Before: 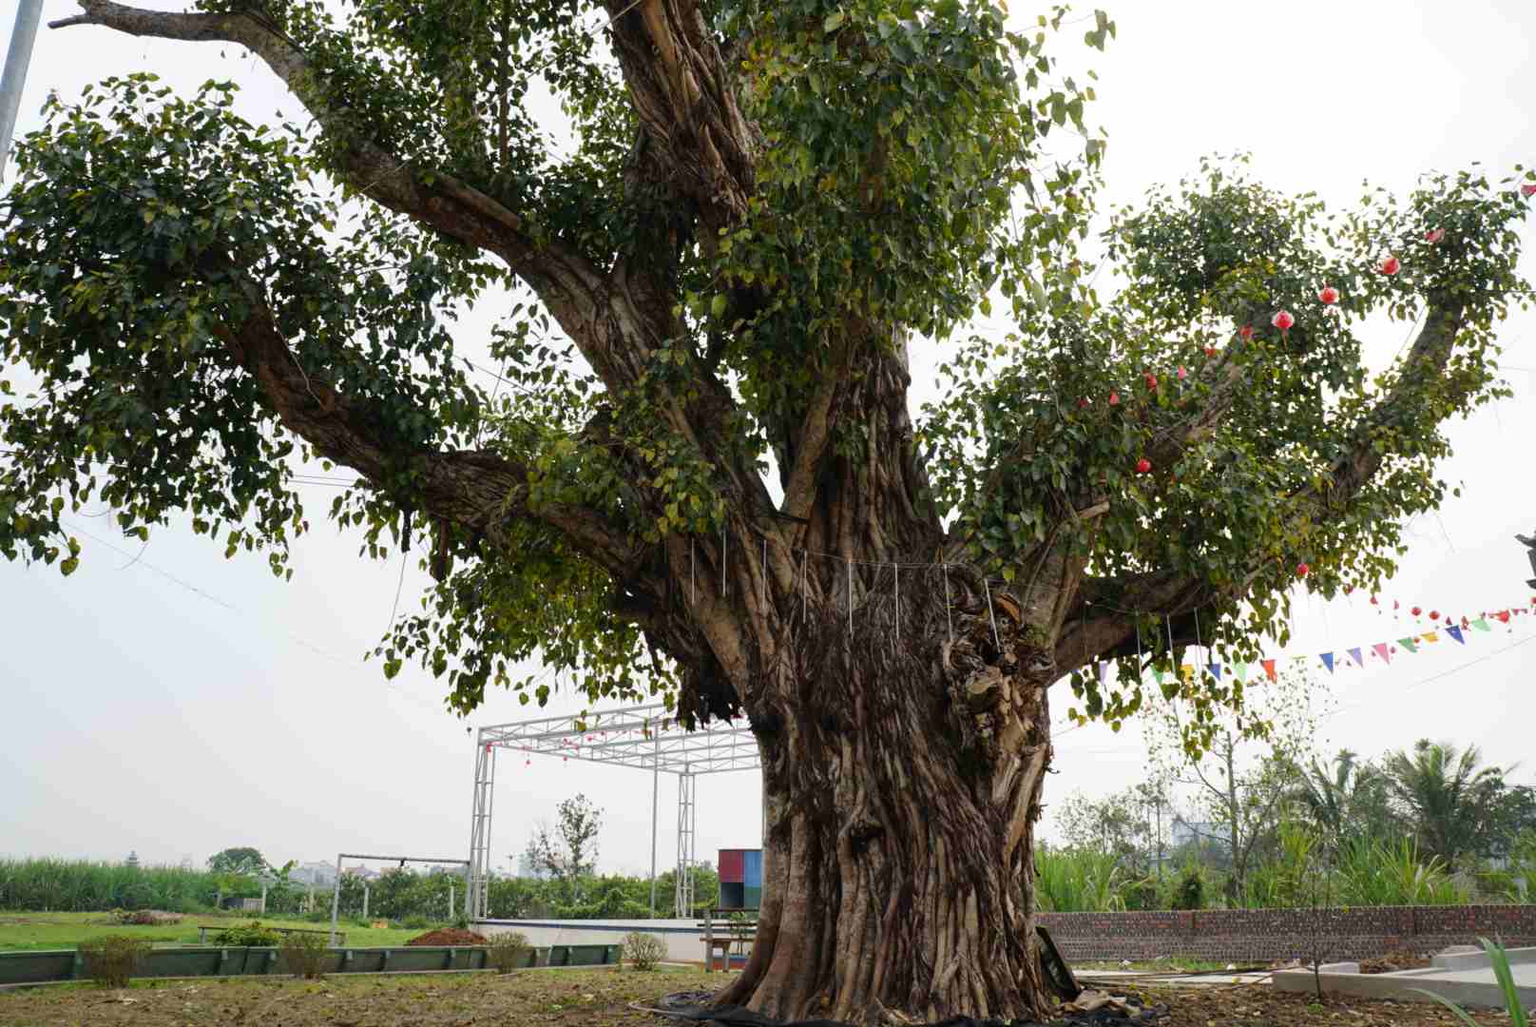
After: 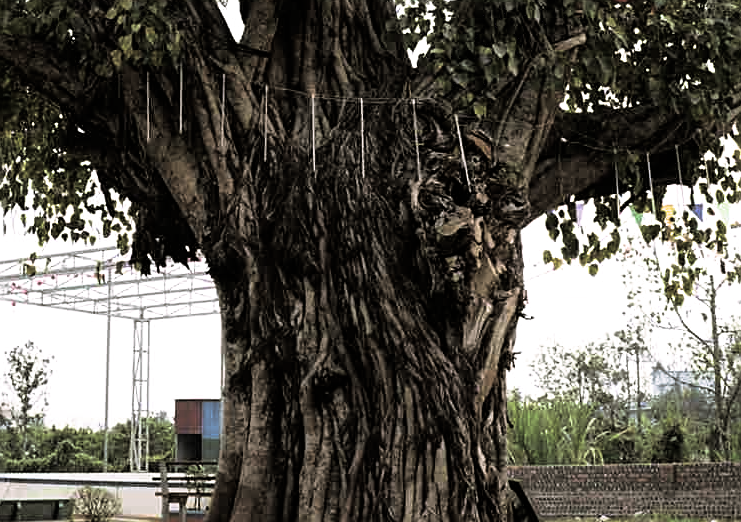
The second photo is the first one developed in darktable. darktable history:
sharpen: on, module defaults
filmic rgb: white relative exposure 2.2 EV, hardness 6.97
crop: left 35.976%, top 45.819%, right 18.162%, bottom 5.807%
split-toning: shadows › hue 46.8°, shadows › saturation 0.17, highlights › hue 316.8°, highlights › saturation 0.27, balance -51.82
